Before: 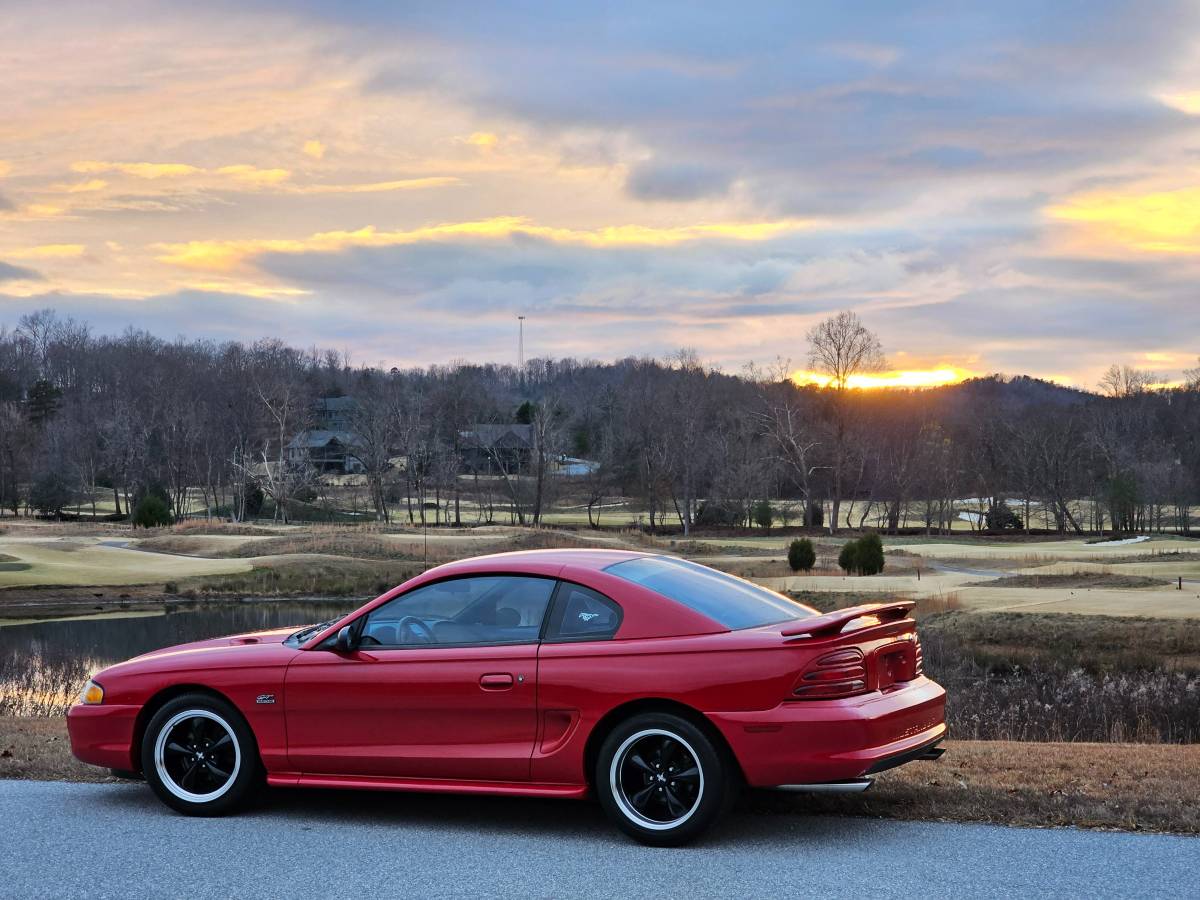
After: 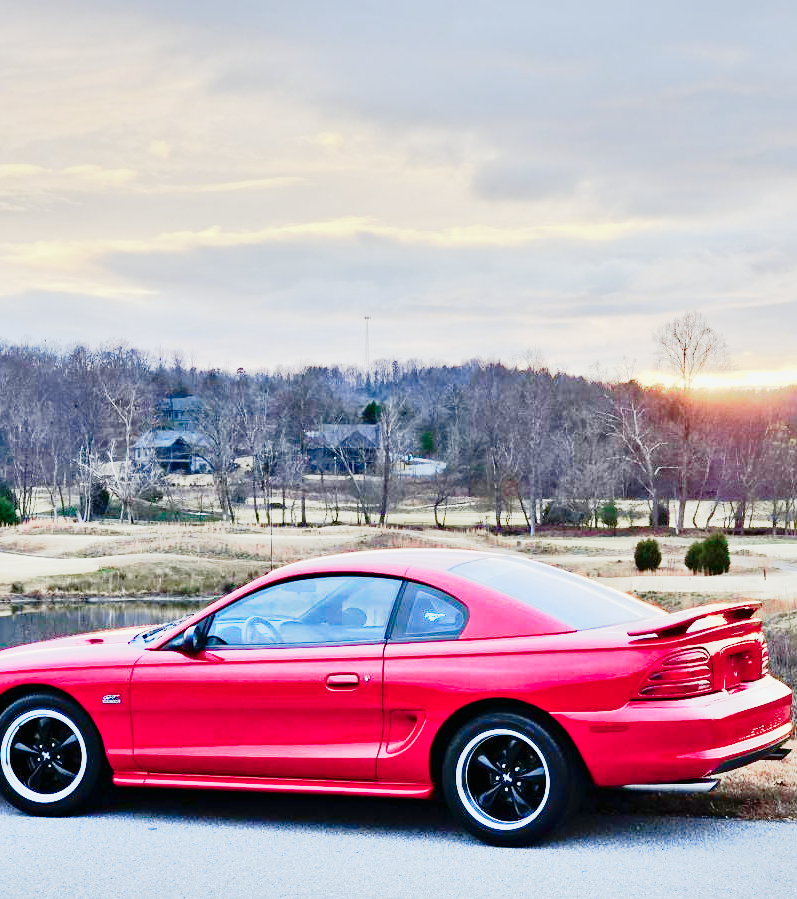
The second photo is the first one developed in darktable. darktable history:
crop and rotate: left 12.911%, right 20.631%
base curve: curves: ch0 [(0, 0) (0.028, 0.03) (0.121, 0.232) (0.46, 0.748) (0.859, 0.968) (1, 1)], preserve colors none
color balance rgb: perceptual saturation grading › global saturation 20%, perceptual saturation grading › highlights -50.132%, perceptual saturation grading › shadows 31.106%, global vibrance 30.29%
tone curve: curves: ch0 [(0, 0.009) (0.105, 0.069) (0.195, 0.154) (0.289, 0.278) (0.384, 0.391) (0.513, 0.53) (0.66, 0.667) (0.895, 0.863) (1, 0.919)]; ch1 [(0, 0) (0.161, 0.092) (0.35, 0.33) (0.403, 0.395) (0.456, 0.469) (0.502, 0.499) (0.519, 0.514) (0.576, 0.587) (0.642, 0.645) (0.701, 0.742) (1, 0.942)]; ch2 [(0, 0) (0.371, 0.362) (0.437, 0.437) (0.501, 0.5) (0.53, 0.528) (0.569, 0.551) (0.619, 0.58) (0.883, 0.752) (1, 0.929)], color space Lab, independent channels, preserve colors none
exposure: black level correction 0.001, exposure 1.648 EV, compensate highlight preservation false
shadows and highlights: shadows 30.68, highlights -63.11, soften with gaussian
